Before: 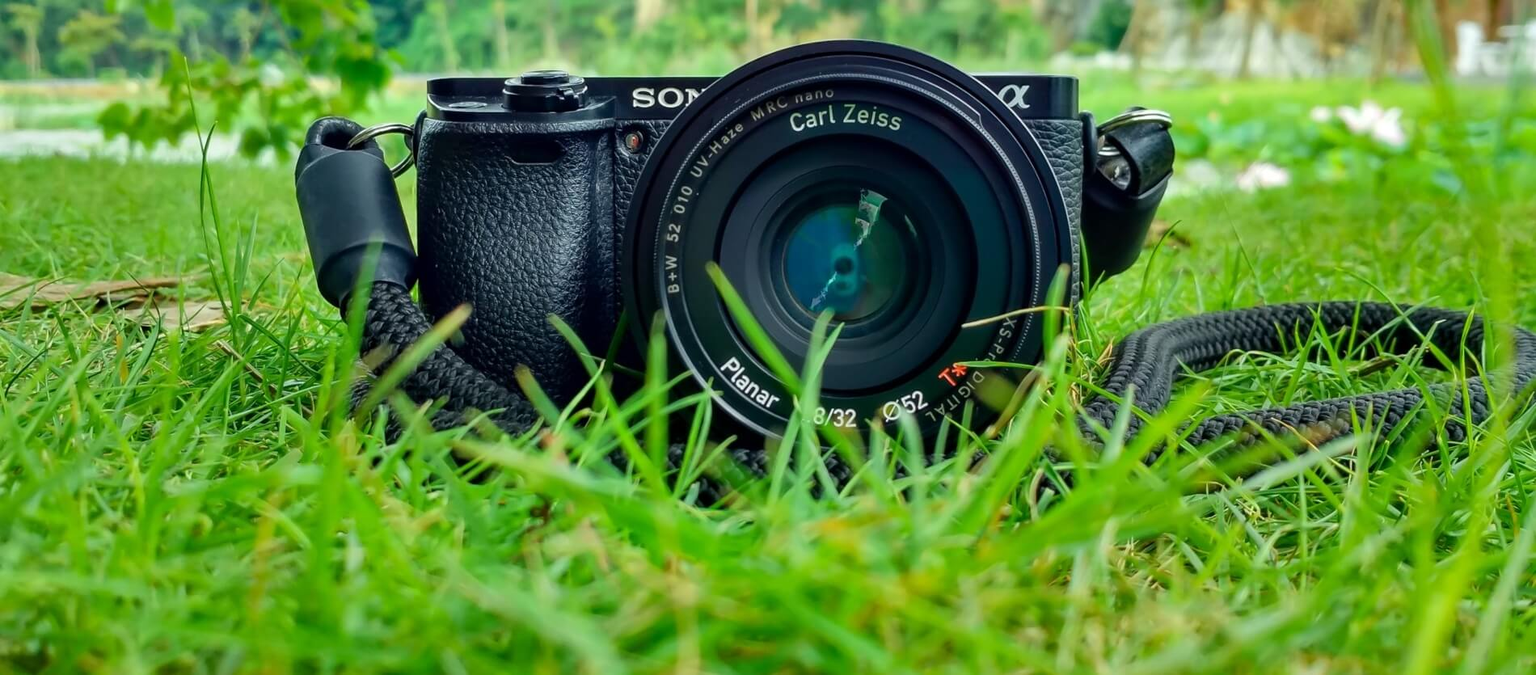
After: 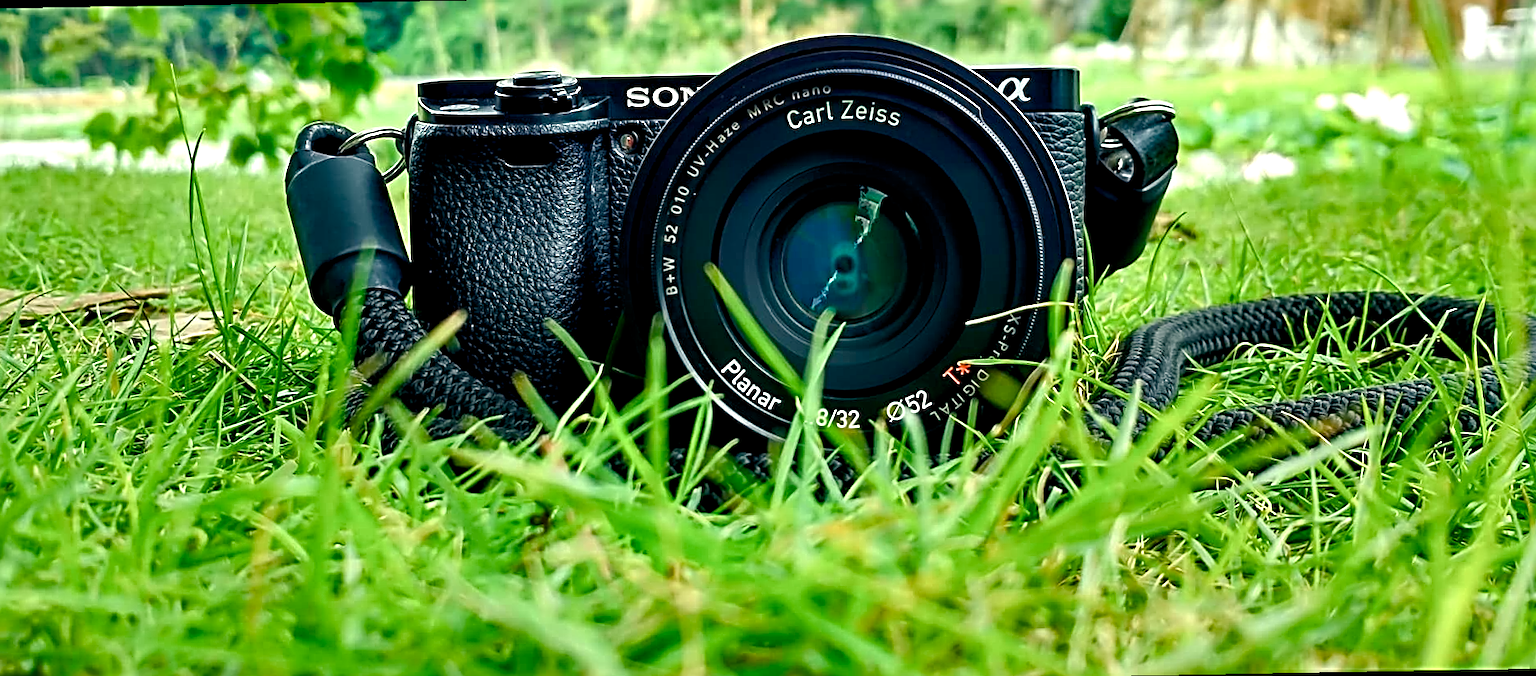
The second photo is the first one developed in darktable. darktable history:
sharpen: radius 3.025, amount 0.757
rotate and perspective: rotation -1°, crop left 0.011, crop right 0.989, crop top 0.025, crop bottom 0.975
color balance rgb: shadows lift › chroma 2.79%, shadows lift › hue 190.66°, power › hue 171.85°, highlights gain › chroma 2.16%, highlights gain › hue 75.26°, global offset › luminance -0.51%, perceptual saturation grading › highlights -33.8%, perceptual saturation grading › mid-tones 14.98%, perceptual saturation grading › shadows 48.43%, perceptual brilliance grading › highlights 15.68%, perceptual brilliance grading › mid-tones 6.62%, perceptual brilliance grading › shadows -14.98%, global vibrance 11.32%, contrast 5.05%
